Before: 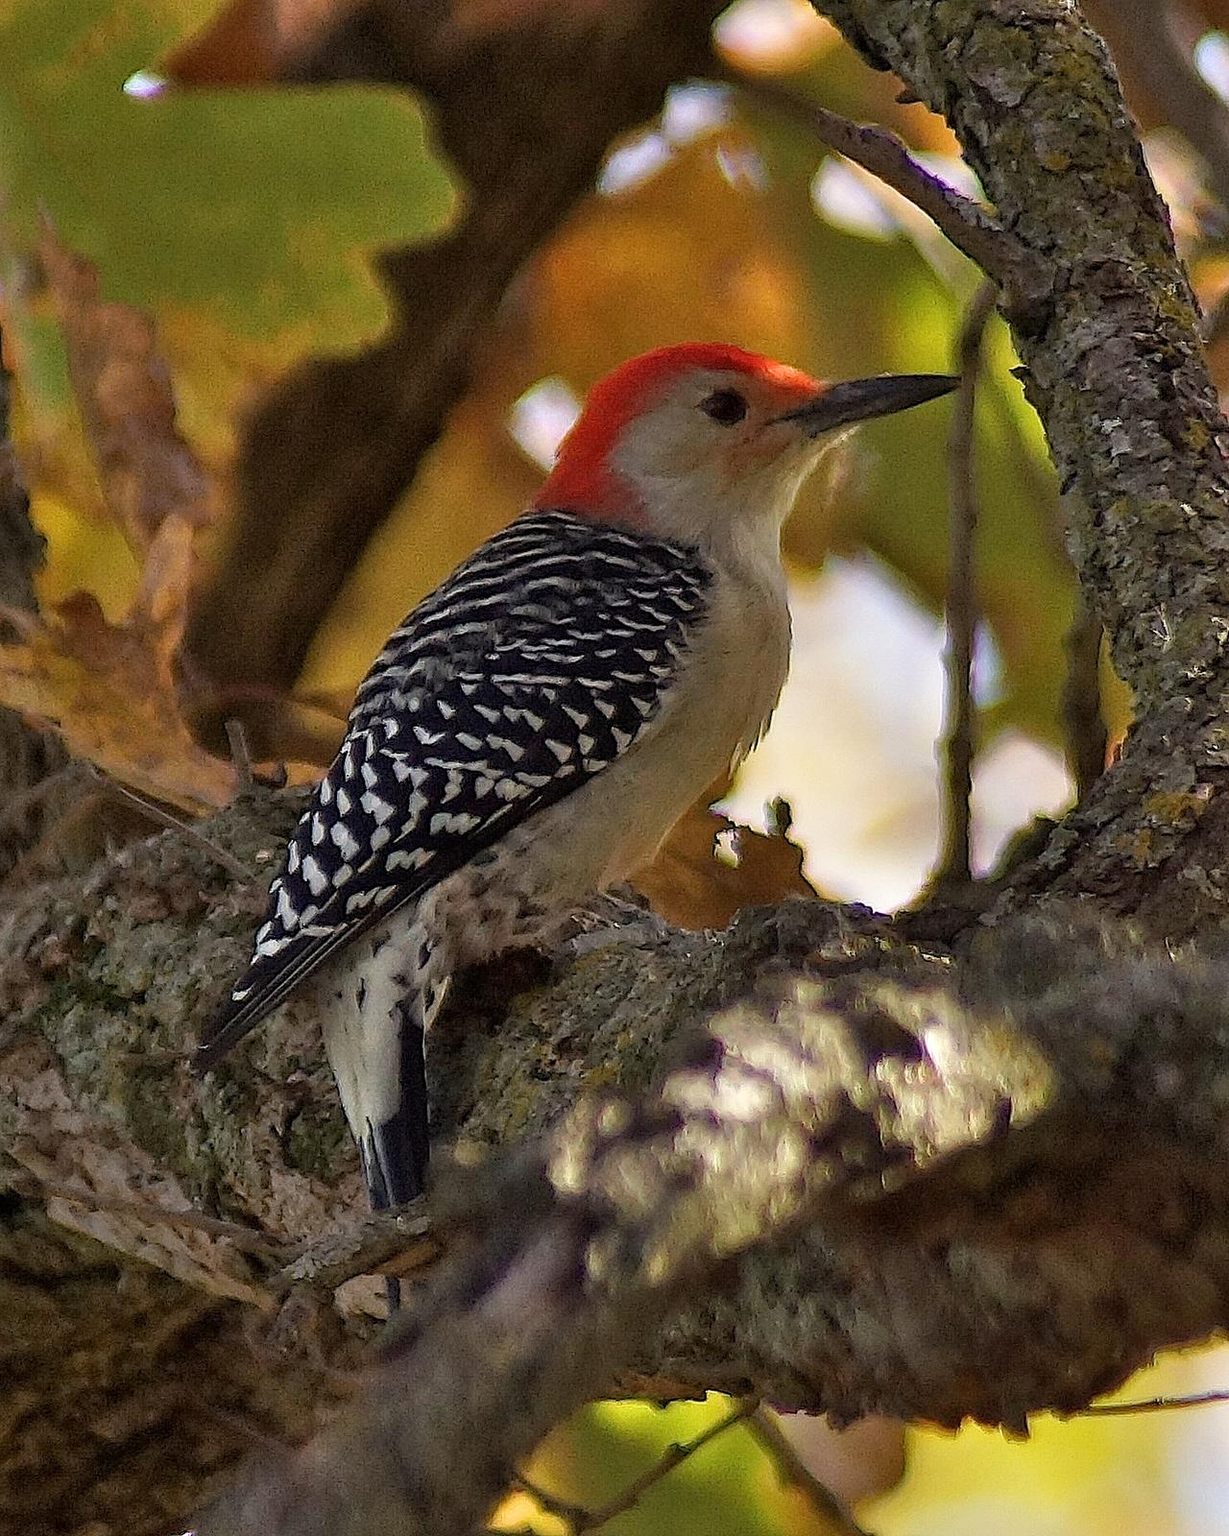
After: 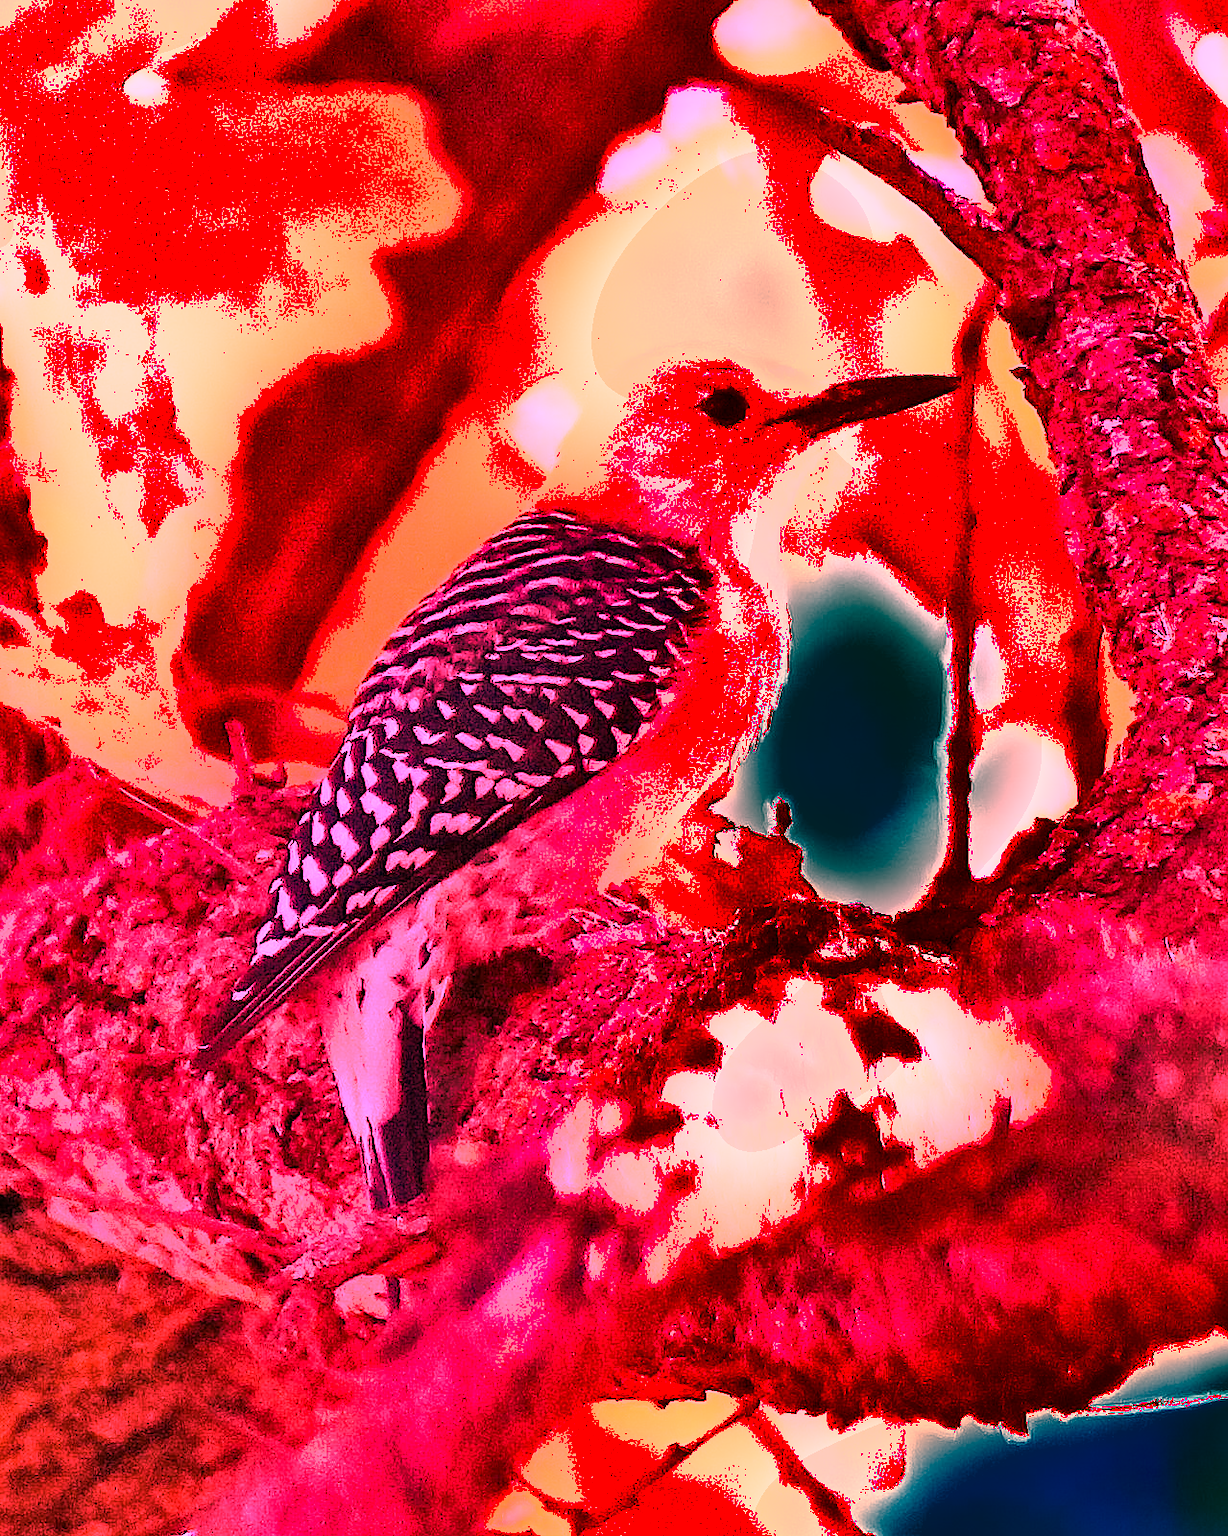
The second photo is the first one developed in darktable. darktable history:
shadows and highlights: shadows 30.63, highlights -63.22, shadows color adjustment 98%, highlights color adjustment 58.61%, soften with gaussian
white balance: red 4.26, blue 1.802
